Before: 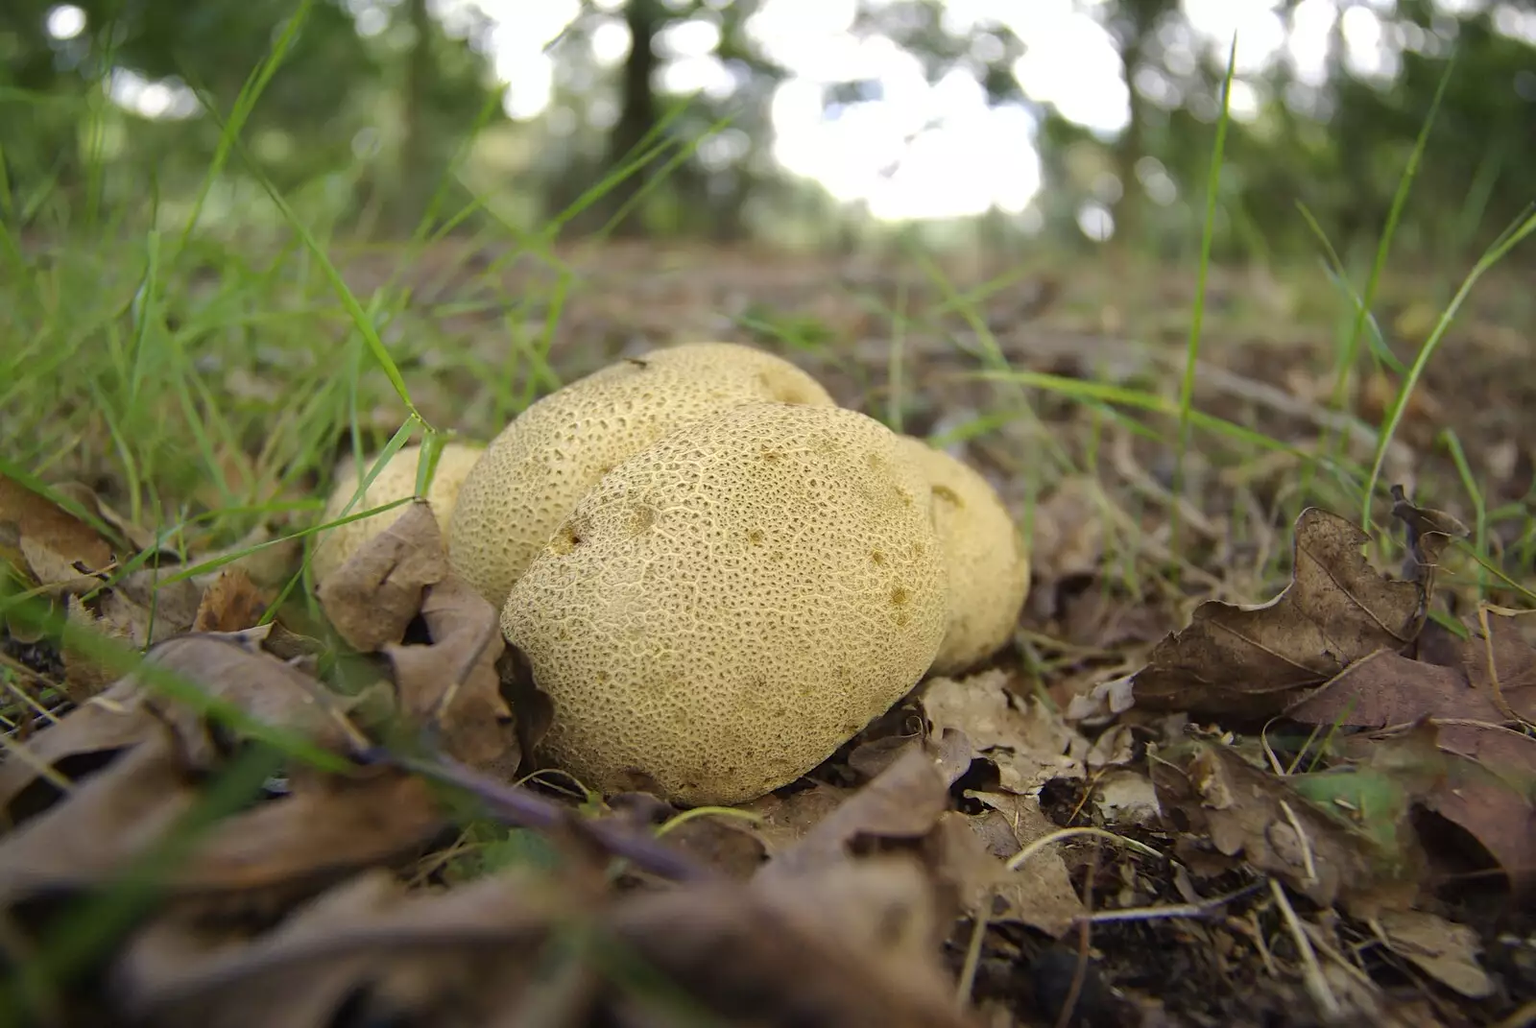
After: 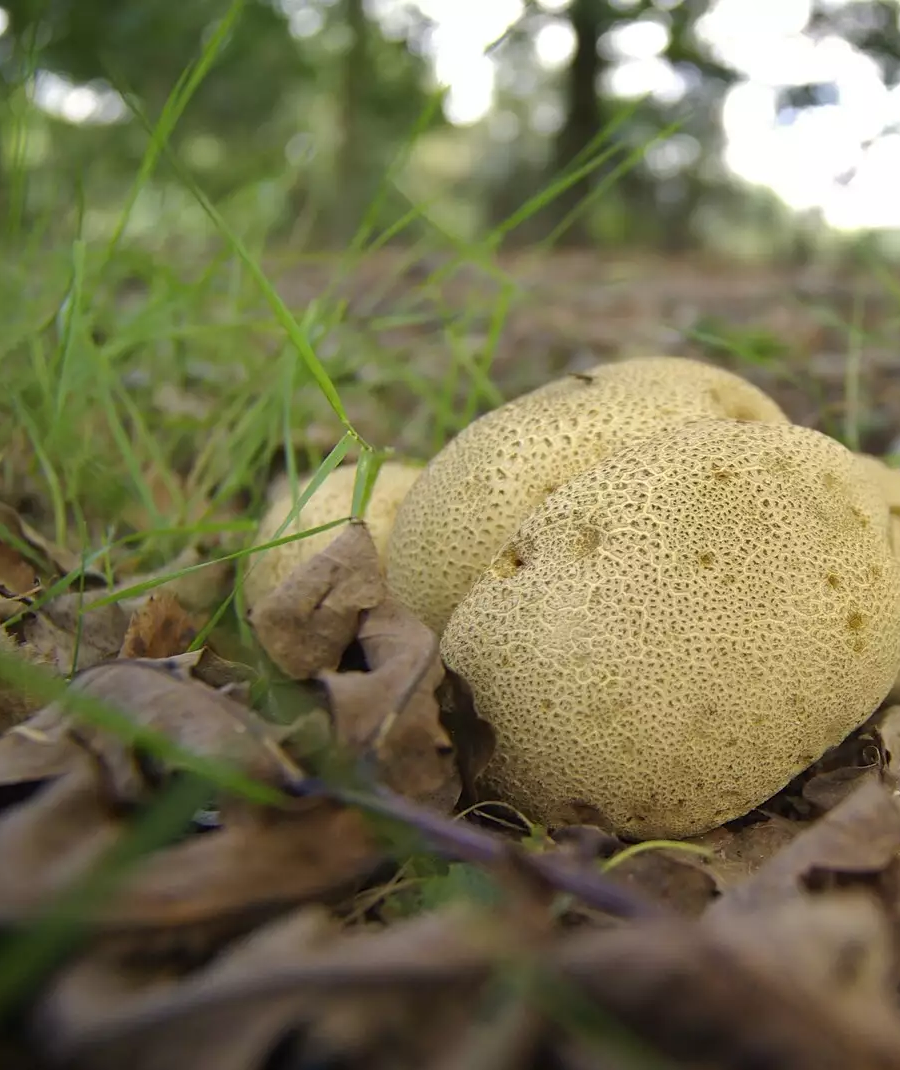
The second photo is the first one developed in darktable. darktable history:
crop: left 5.114%, right 38.589%
shadows and highlights: shadows 5, soften with gaussian
